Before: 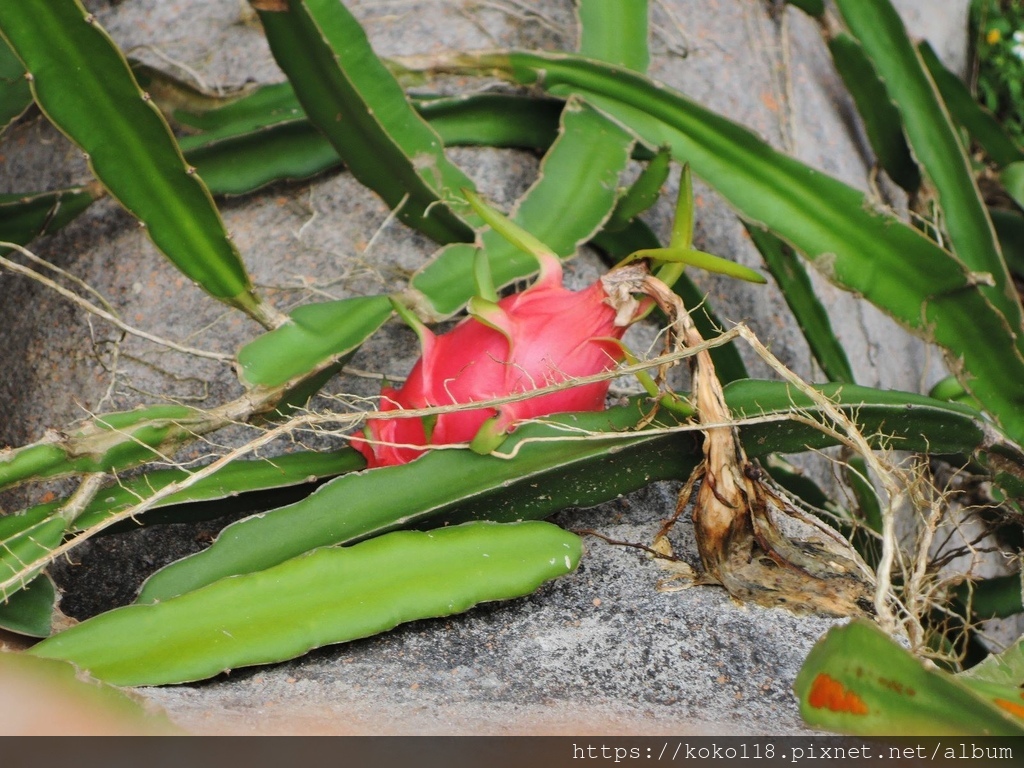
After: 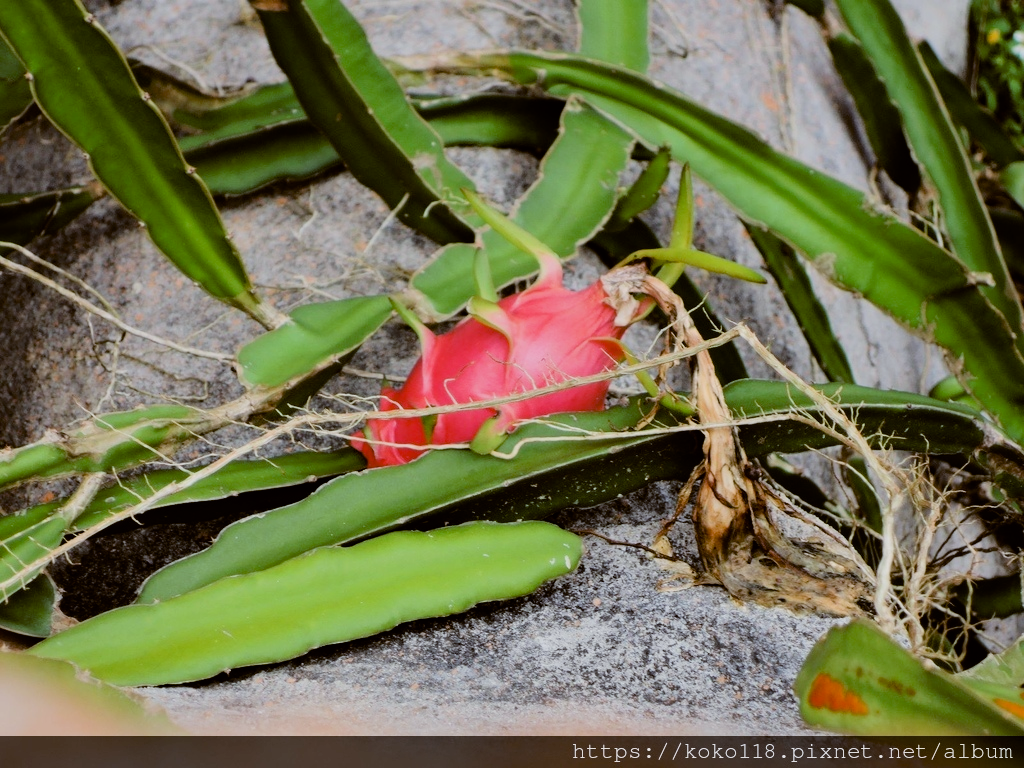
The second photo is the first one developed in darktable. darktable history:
color balance: lift [1, 1.015, 1.004, 0.985], gamma [1, 0.958, 0.971, 1.042], gain [1, 0.956, 0.977, 1.044]
filmic rgb: black relative exposure -5 EV, hardness 2.88, contrast 1.3
